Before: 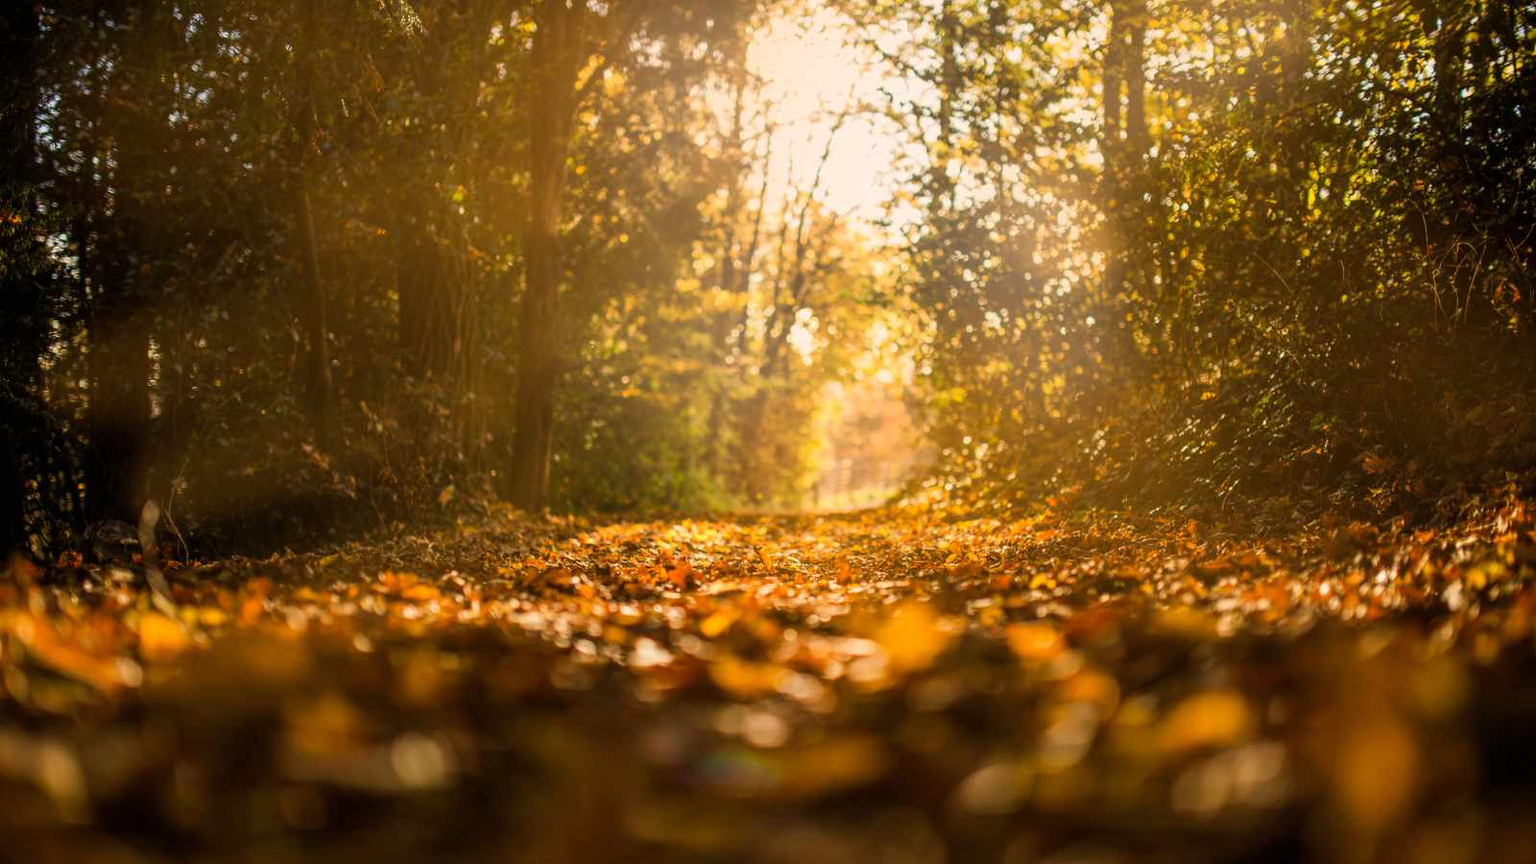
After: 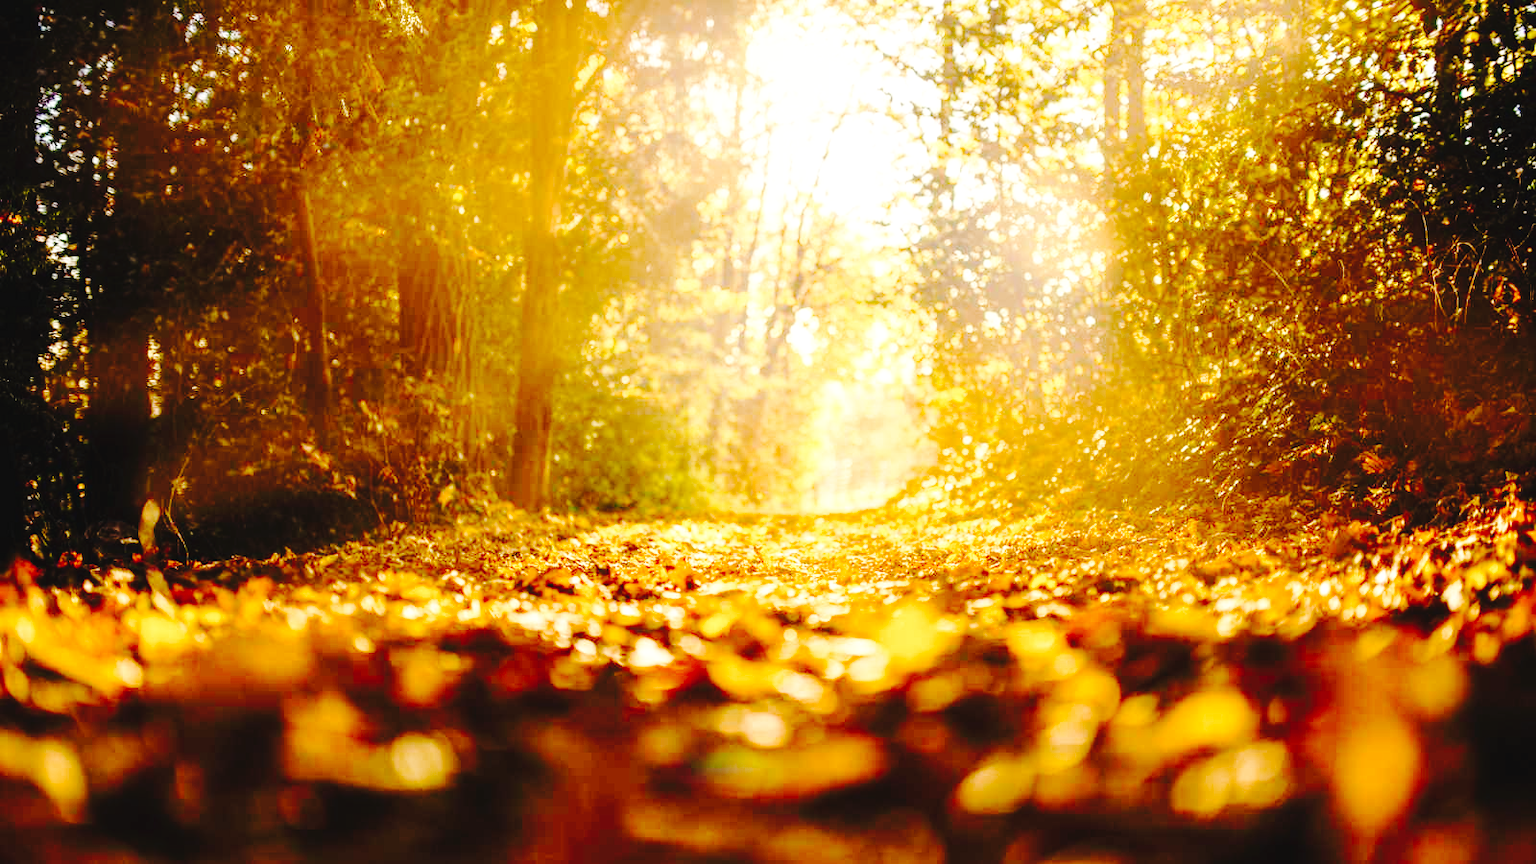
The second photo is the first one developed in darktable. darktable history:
exposure: black level correction 0, exposure 0.5 EV, compensate highlight preservation false
tone curve: curves: ch0 [(0, 0) (0.003, 0.034) (0.011, 0.038) (0.025, 0.046) (0.044, 0.054) (0.069, 0.06) (0.1, 0.079) (0.136, 0.114) (0.177, 0.151) (0.224, 0.213) (0.277, 0.293) (0.335, 0.385) (0.399, 0.482) (0.468, 0.578) (0.543, 0.655) (0.623, 0.724) (0.709, 0.786) (0.801, 0.854) (0.898, 0.922) (1, 1)], preserve colors none
white balance: emerald 1
base curve: curves: ch0 [(0, 0) (0.036, 0.037) (0.121, 0.228) (0.46, 0.76) (0.859, 0.983) (1, 1)], preserve colors none
